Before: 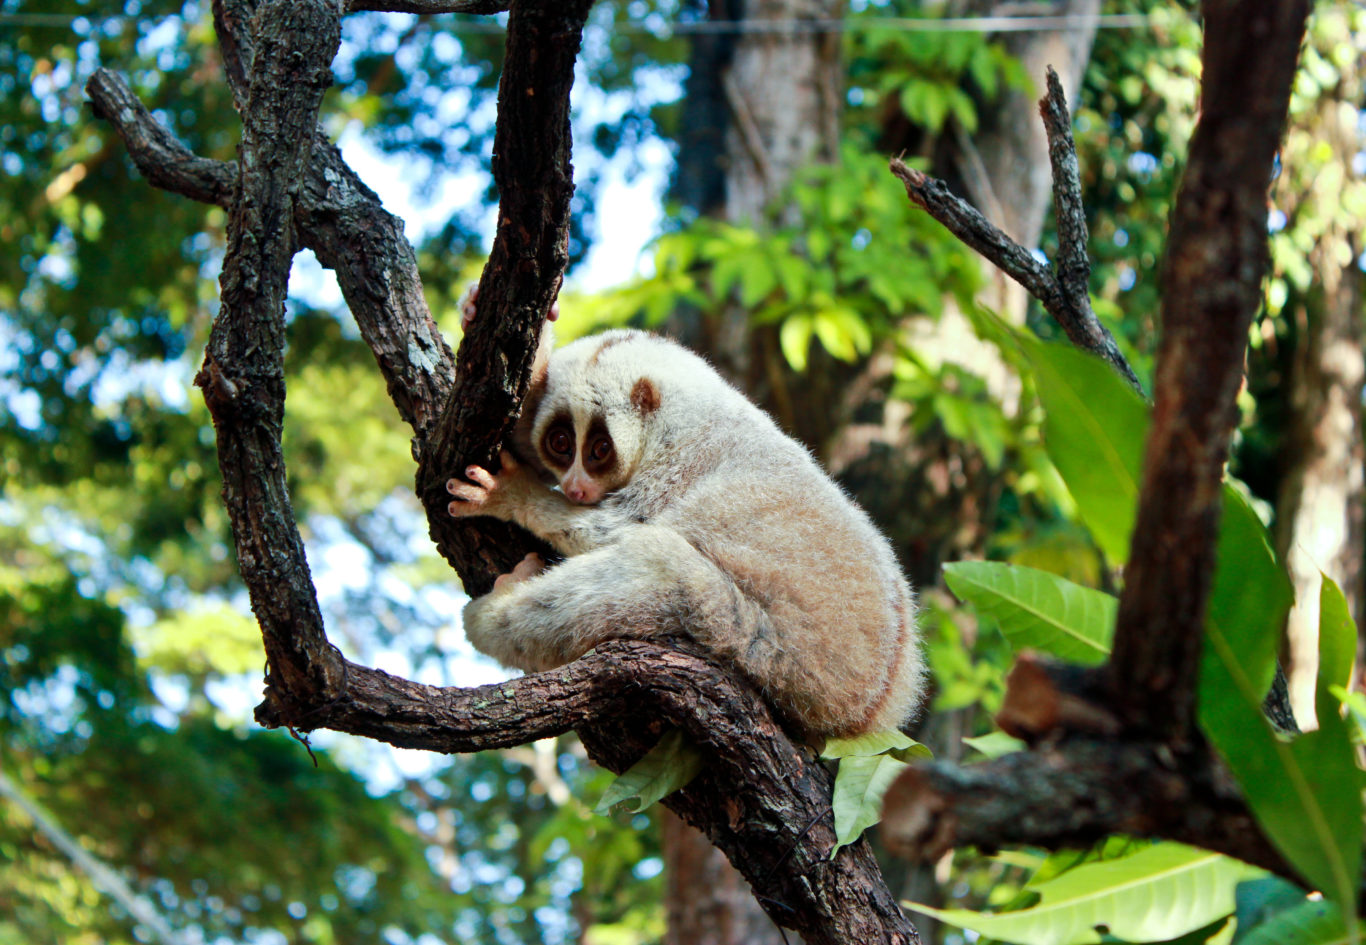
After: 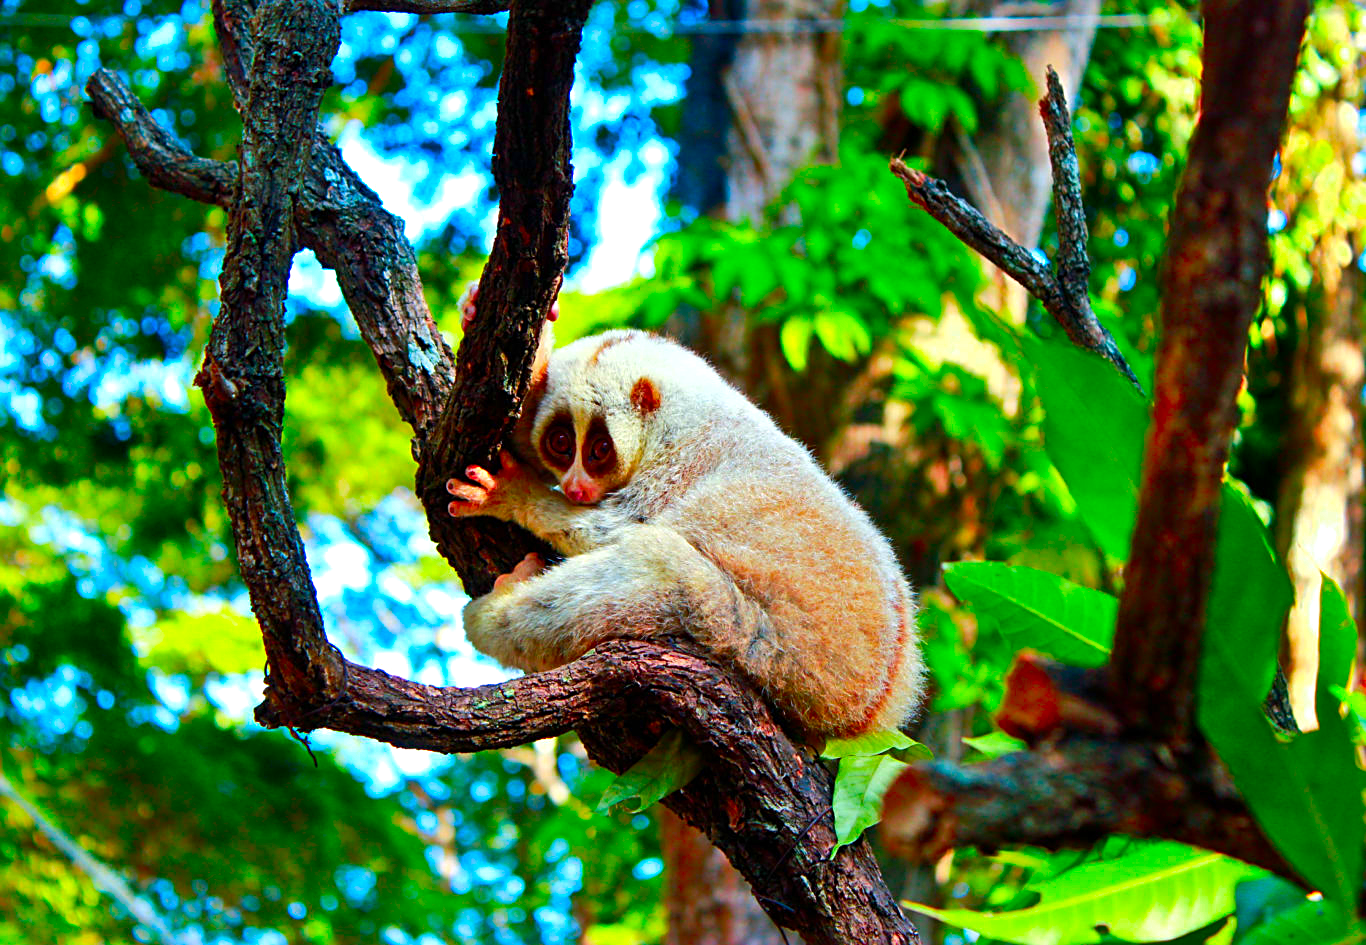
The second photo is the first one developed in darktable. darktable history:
sharpen: on, module defaults
exposure: exposure 0.202 EV, compensate highlight preservation false
color correction: highlights a* 1.61, highlights b* -1.85, saturation 2.52
